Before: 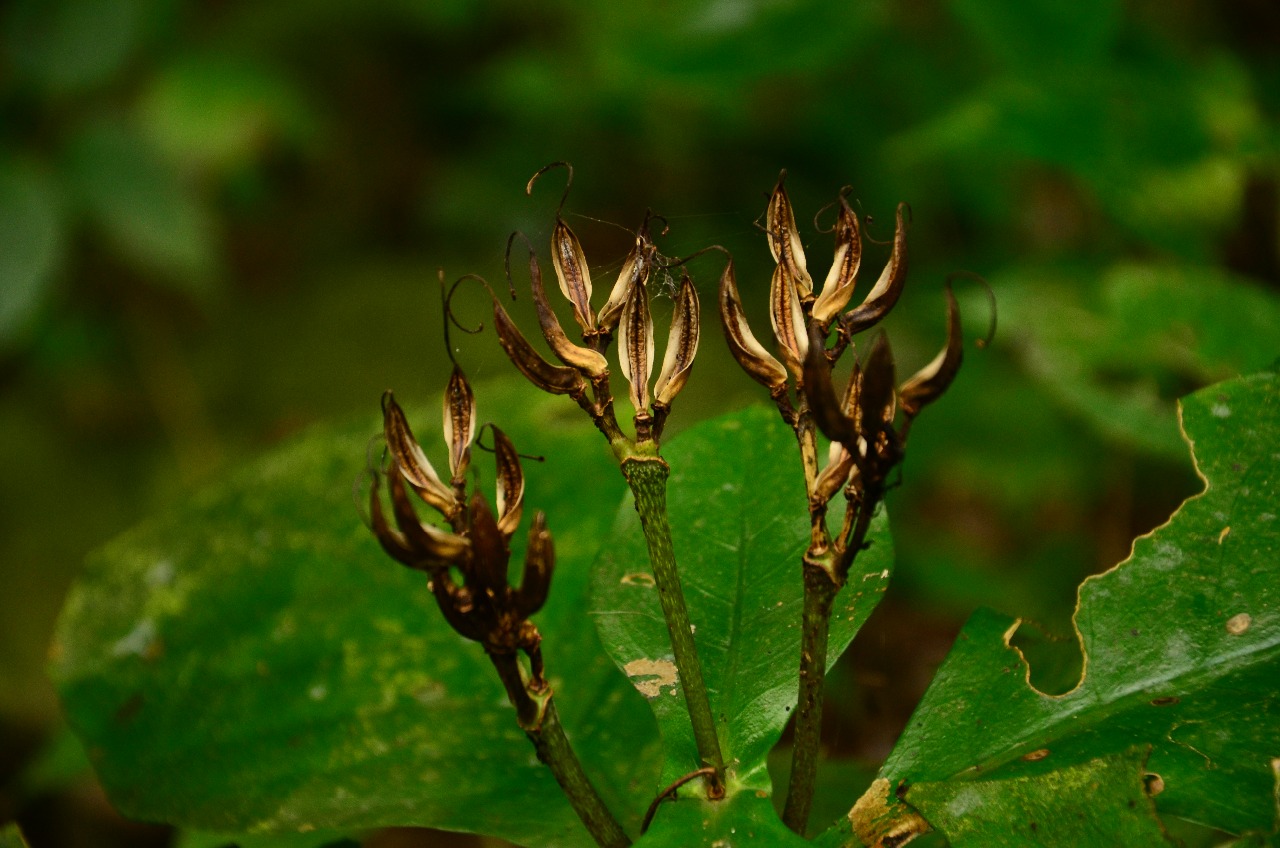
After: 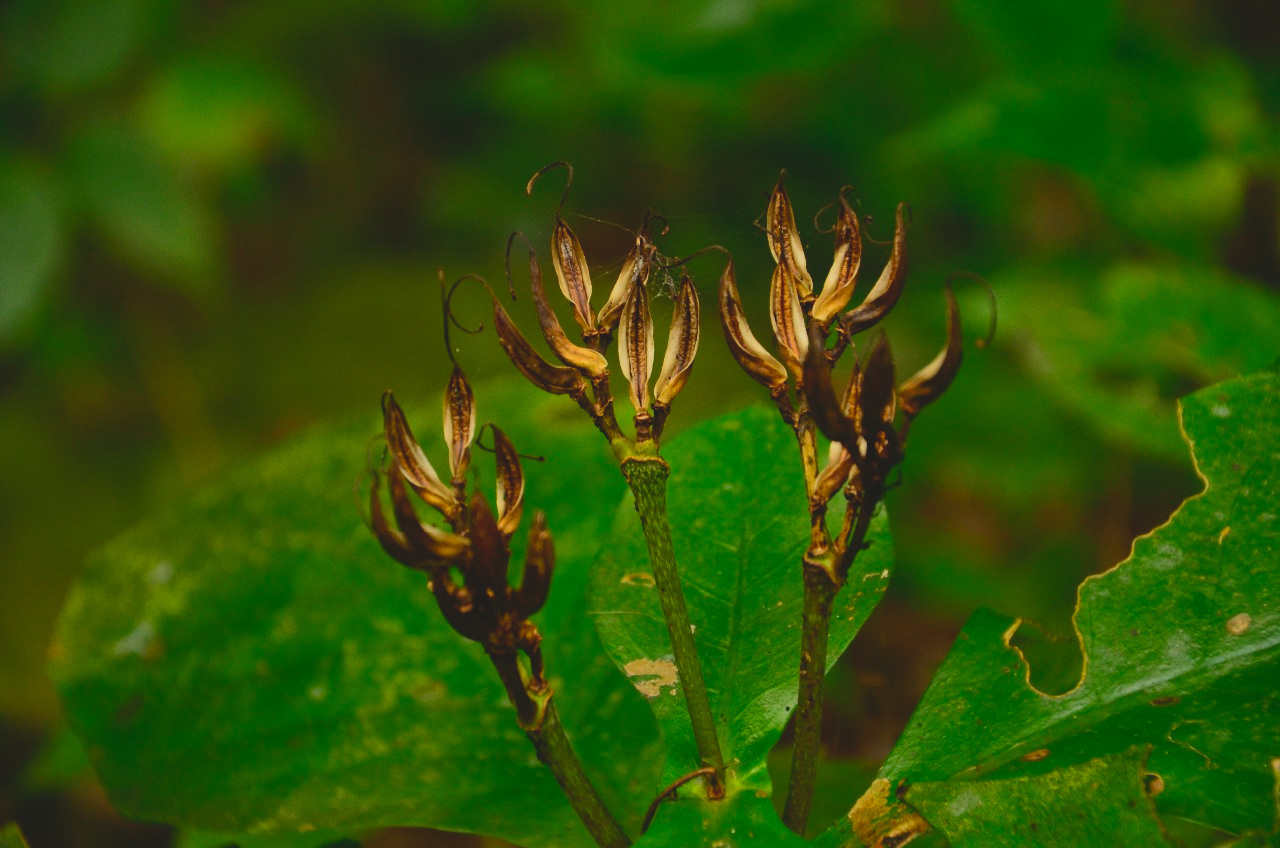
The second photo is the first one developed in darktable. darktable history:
color zones: curves: ch1 [(0.077, 0.436) (0.25, 0.5) (0.75, 0.5)]
contrast brightness saturation: contrast -0.202, saturation 0.189
